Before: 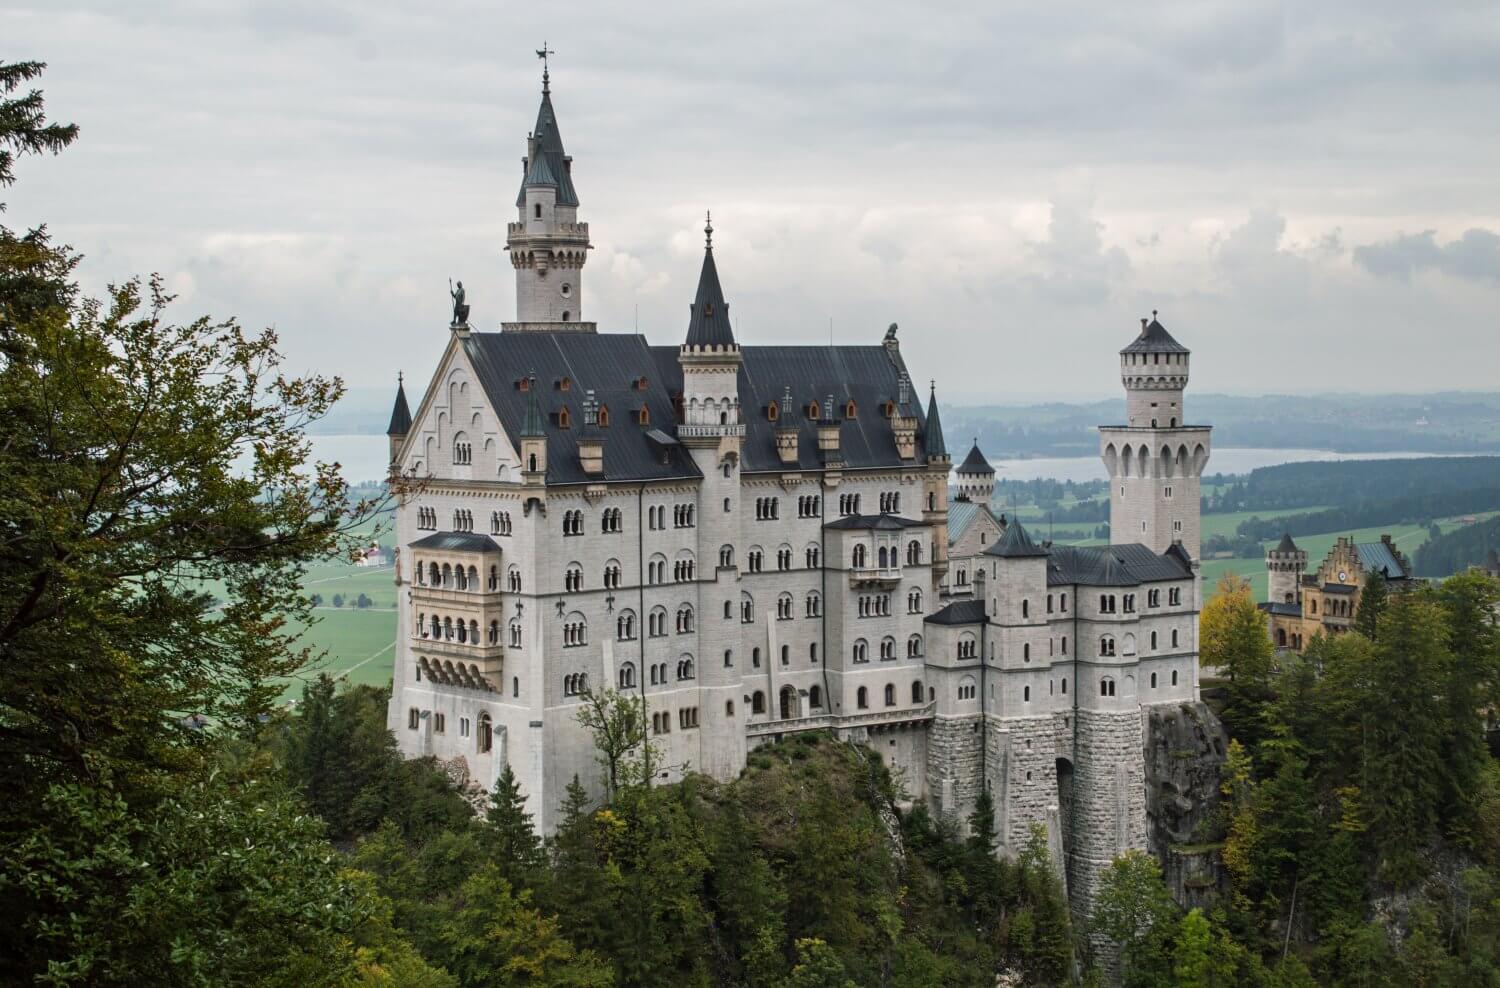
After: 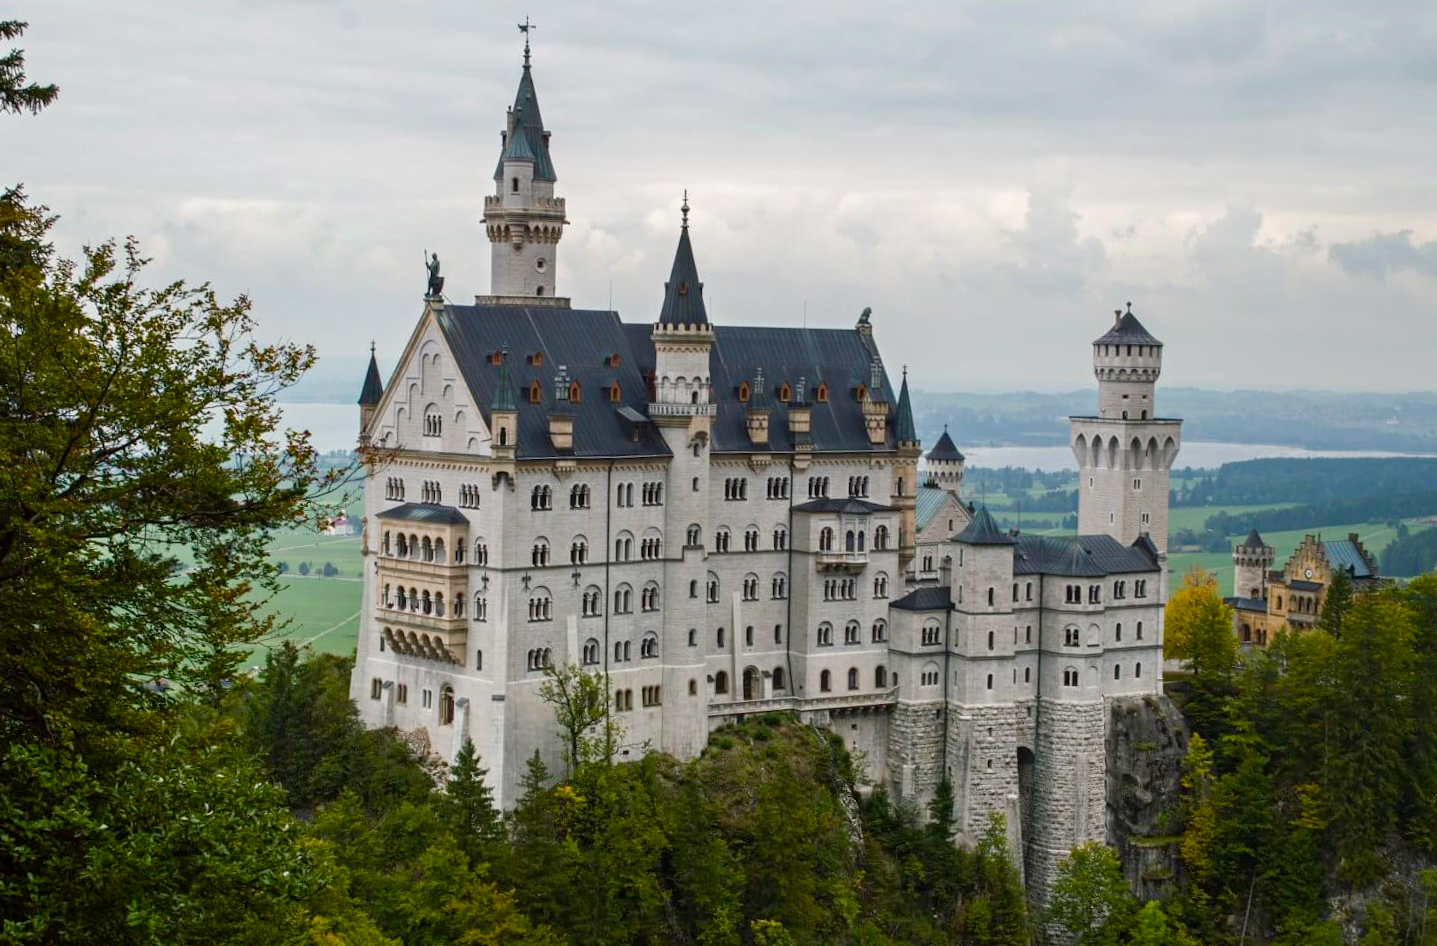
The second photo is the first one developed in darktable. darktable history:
crop and rotate: angle -1.66°
color balance rgb: shadows lift › hue 86.05°, perceptual saturation grading › global saturation 20%, perceptual saturation grading › highlights -25.481%, perceptual saturation grading › shadows 49.434%, global vibrance 20%
